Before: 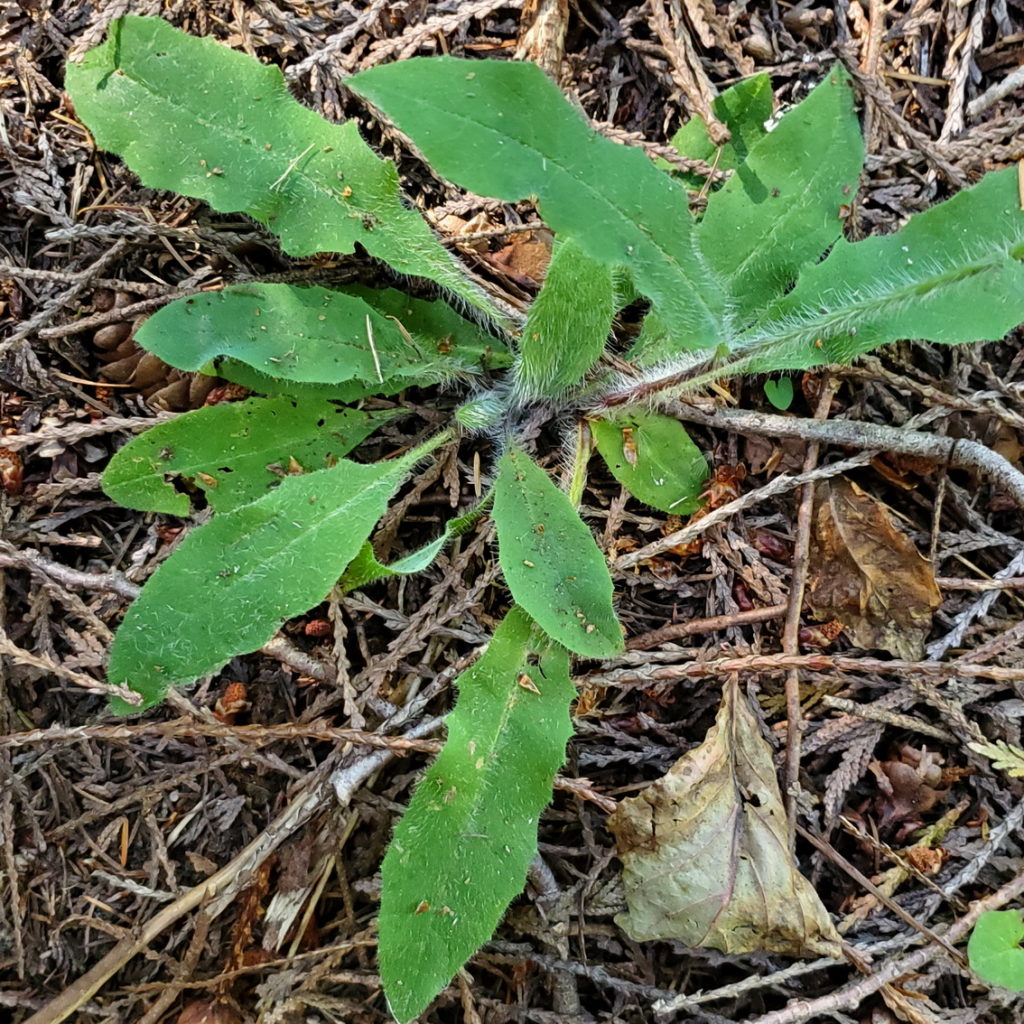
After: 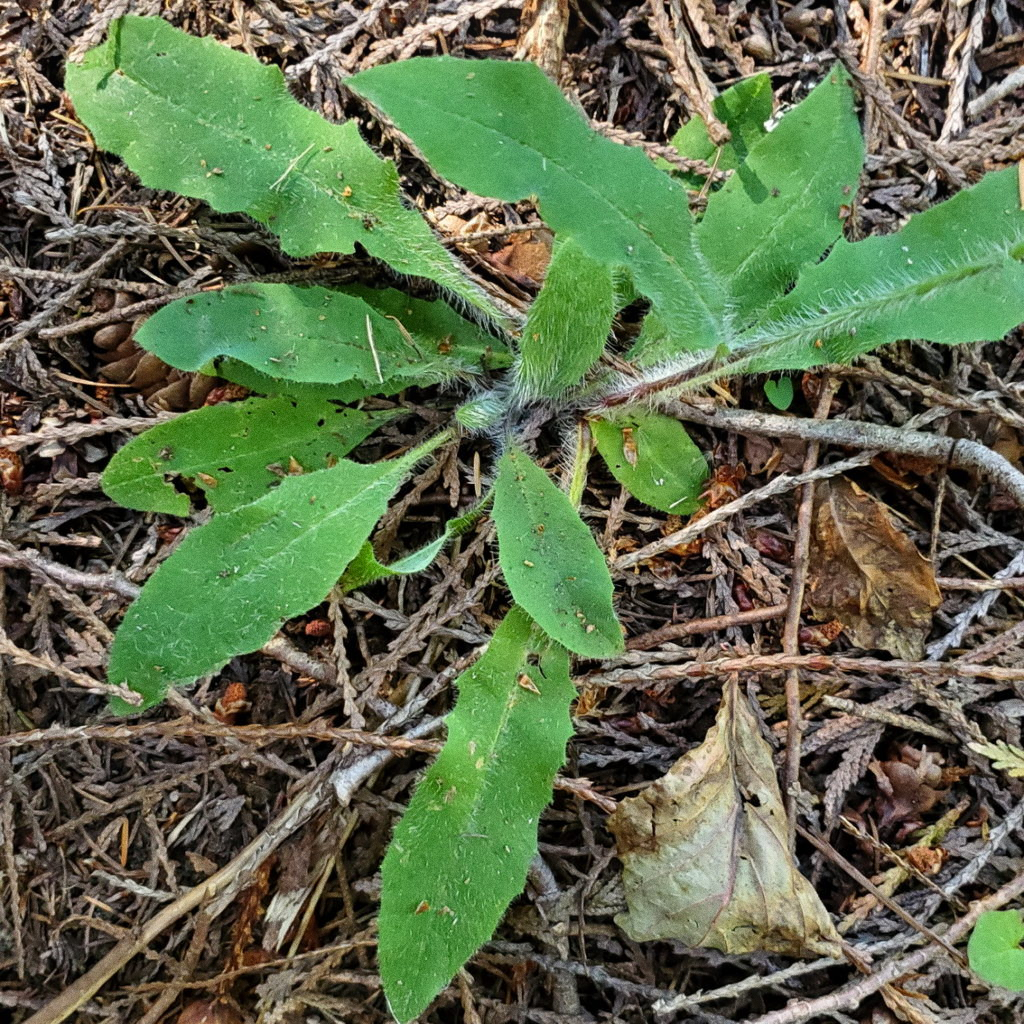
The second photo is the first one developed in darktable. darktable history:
grain: coarseness 0.47 ISO
bloom: size 9%, threshold 100%, strength 7%
